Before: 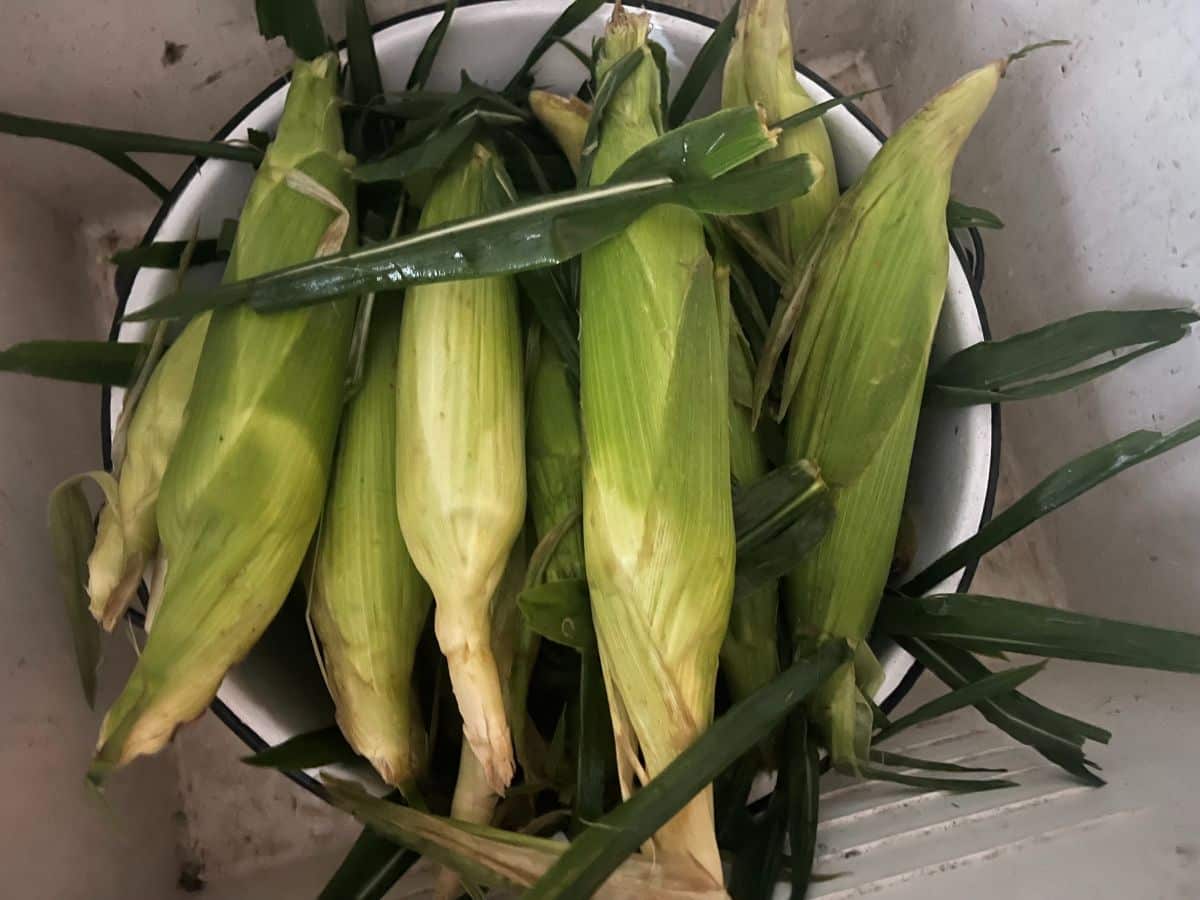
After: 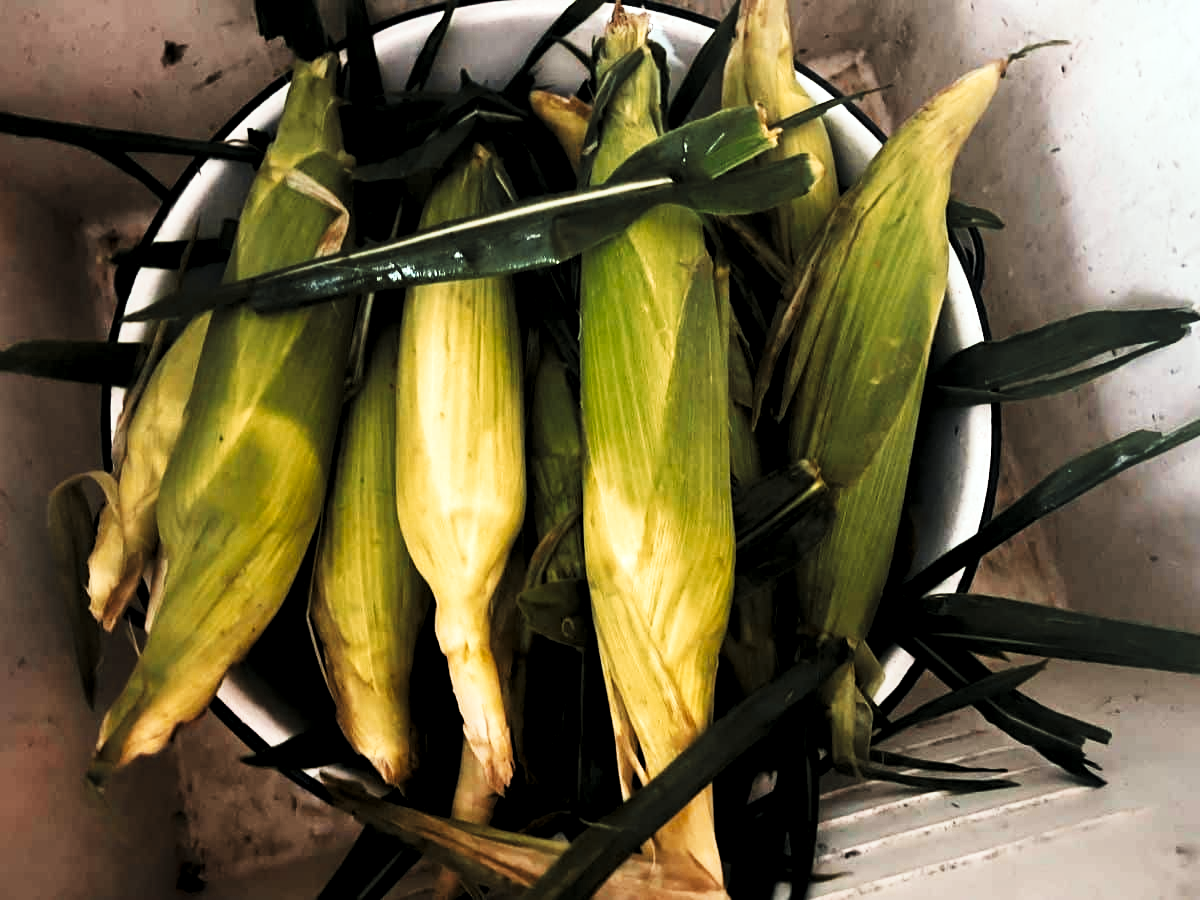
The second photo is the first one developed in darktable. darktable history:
tone curve: curves: ch0 [(0, 0) (0.003, 0.003) (0.011, 0.011) (0.025, 0.025) (0.044, 0.044) (0.069, 0.069) (0.1, 0.1) (0.136, 0.136) (0.177, 0.177) (0.224, 0.224) (0.277, 0.277) (0.335, 0.335) (0.399, 0.399) (0.468, 0.468) (0.543, 0.542) (0.623, 0.623) (0.709, 0.709) (0.801, 0.8) (0.898, 0.897) (1, 1)], preserve colors none
color look up table: target L [96.54, 61.38, 70.2, 60.68, 81.01, 88.39, 87.2, 32.16, 48.57, 39.25, 55.22, 31.35, 4.559, 200, 99.32, 84.28, 94.26, 93.07, 84.94, 75.44, 50.82, 38.3, 47.33, 46.1, 25.96, 13.43, 6.918, 94.78, 88.86, 84.17, 86.63, 50.75, 43.07, 57.55, 44.33, 34.32, 40.53, 35.17, 31.34, 24.43, 26.88, 12.44, 2.009, 60.31, 55.21, 74.01, 44.75, 26.55, 2.102], target a [-1.377, -30.27, -36.04, -33.01, -3.29, -23.21, -3.876, -32.68, -44.28, -25.63, -27.55, -0.257, -6.132, 0, -0.045, 3.214, 2.743, 7.769, 7.572, 23.38, 56.32, 42.65, 30.08, 24.64, 44.53, 4.822, 9.271, 0.329, 14.7, -16.08, -0.57, 72.39, 70.55, 46.89, 47.73, -10.21, 3.845, 62.94, 54.14, 36.76, 50.55, 35.94, -1.876, -29.98, -26.55, -35.34, -18.8, -12.21, -1.629], target b [21.58, -22.51, 68.29, -17.43, 78.93, -2.738, 54.49, 20.42, 50.09, -8.224, 14.32, 39.07, 1.227, 0, 1.561, 81.65, 17.41, 1.267, 81.27, 67.18, 17.43, 49.28, 55.52, 29.96, 36.29, 2.603, 10.1, -5.203, -11.2, -18.43, 3.584, -47.38, -27.22, -7.367, -53.65, -30.44, -30.16, -61.48, 0.18, -54.72, -20.31, -55.64, -2.955, -22.46, -22.89, -24.11, -26.2, -20, -0.583], num patches 49
